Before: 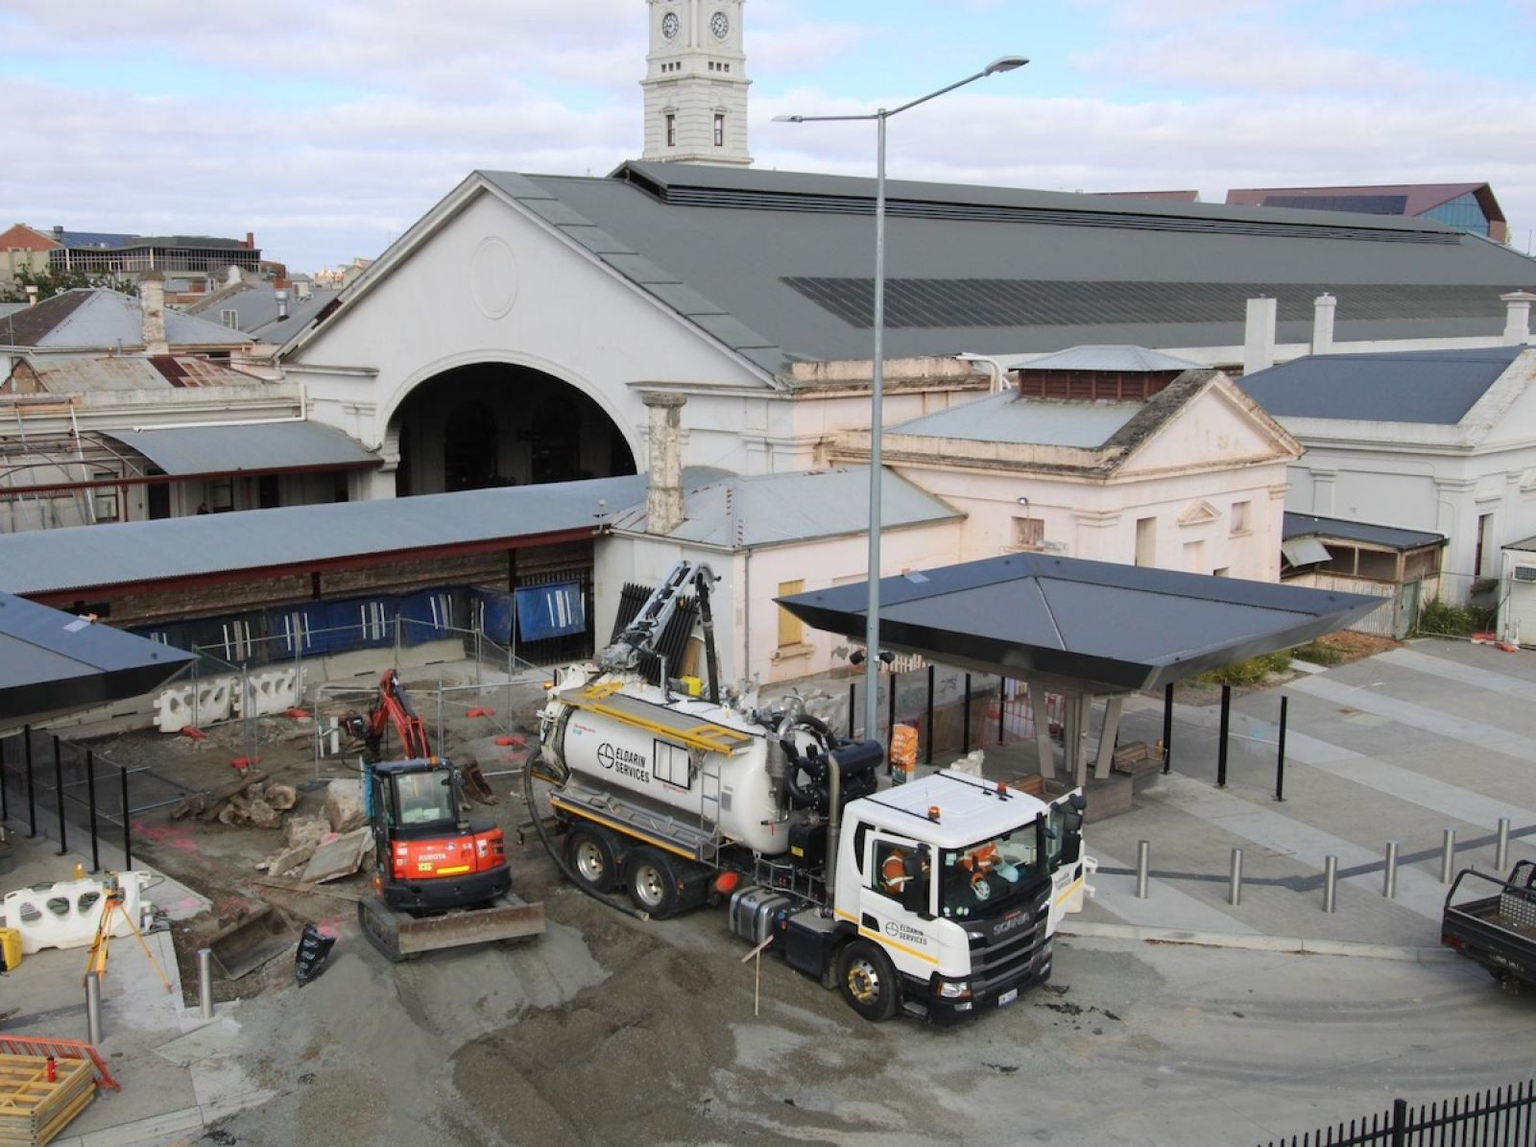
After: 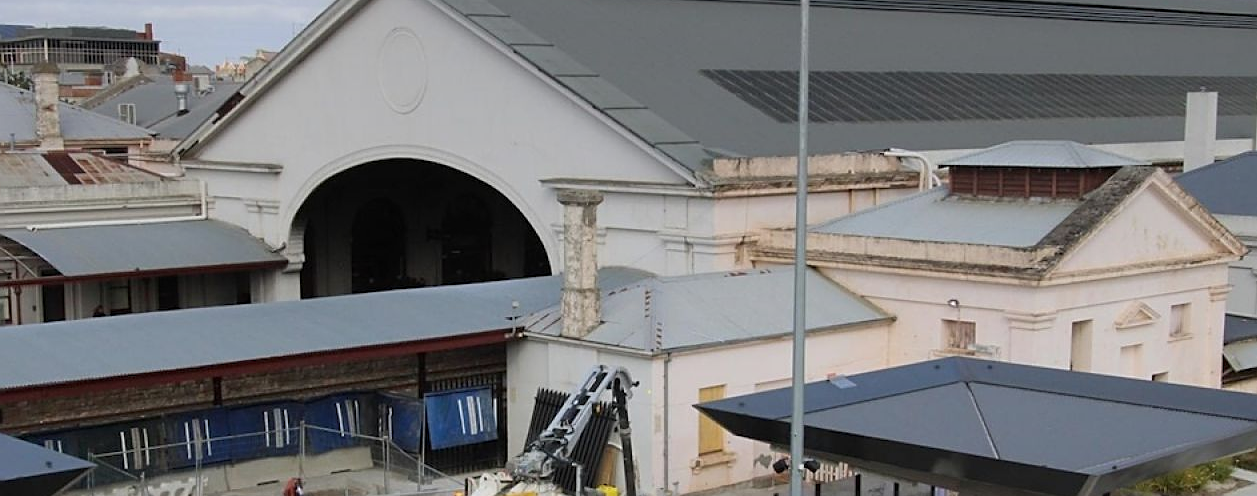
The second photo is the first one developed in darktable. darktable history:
crop: left 7.036%, top 18.398%, right 14.379%, bottom 40.043%
graduated density: on, module defaults
sharpen: on, module defaults
